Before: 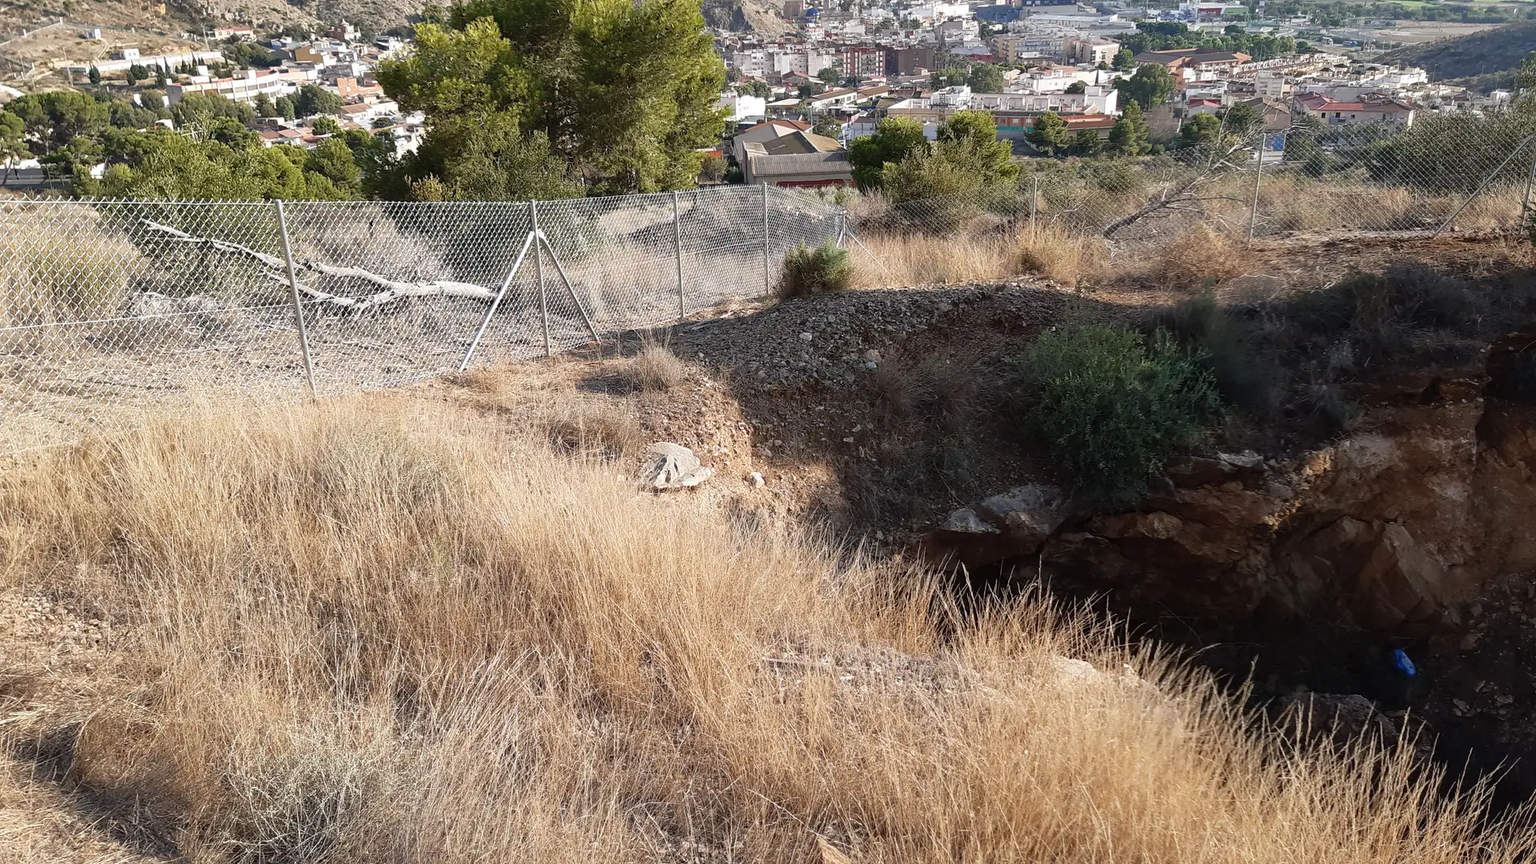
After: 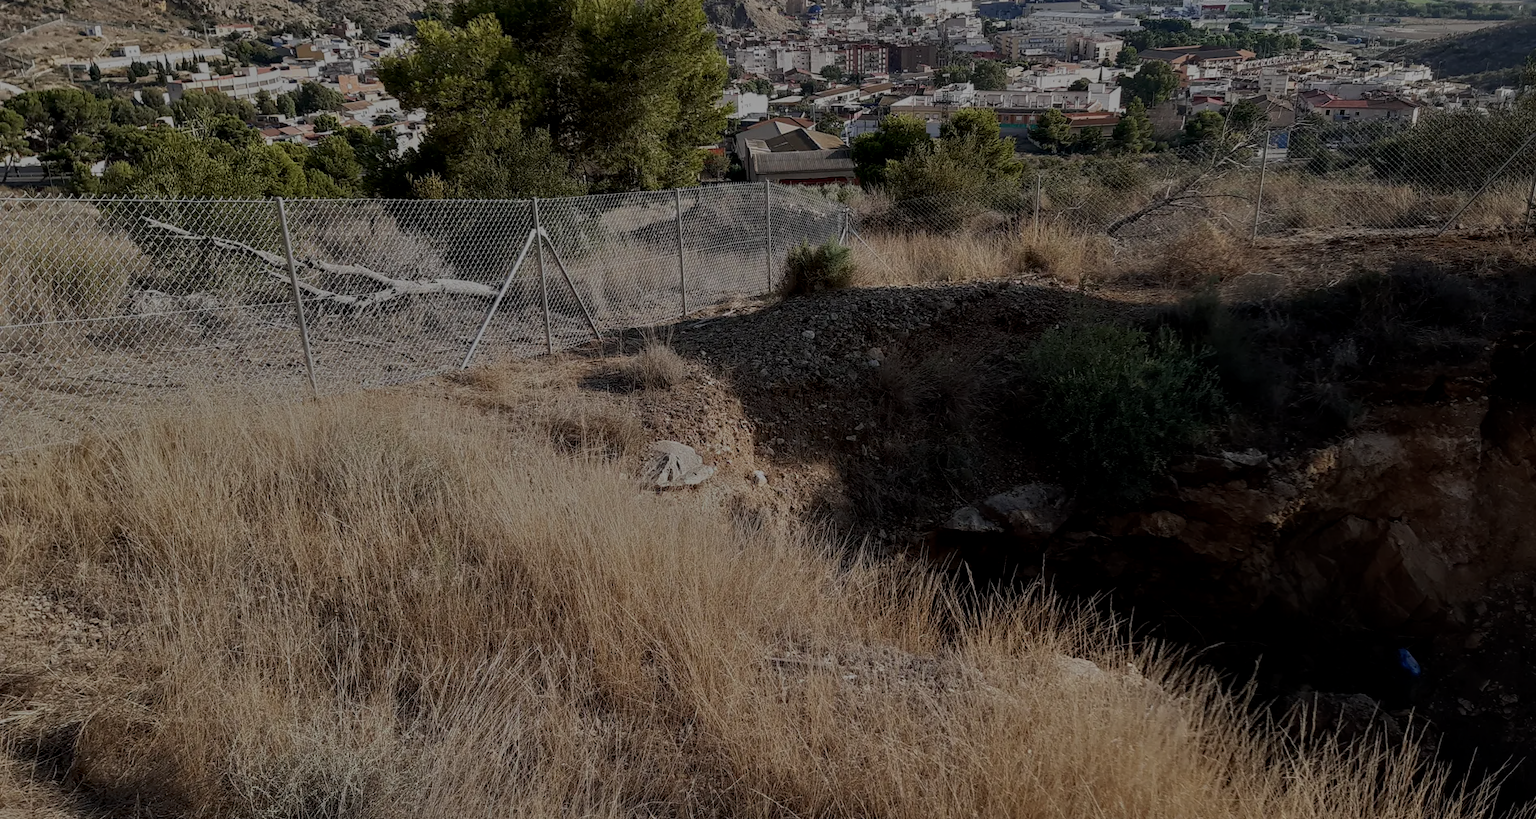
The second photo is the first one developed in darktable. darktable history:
tone equalizer: -8 EV -2 EV, -7 EV -2 EV, -6 EV -2 EV, -5 EV -2 EV, -4 EV -2 EV, -3 EV -2 EV, -2 EV -2 EV, -1 EV -1.63 EV, +0 EV -2 EV
local contrast: on, module defaults
crop: top 0.448%, right 0.264%, bottom 5.045%
